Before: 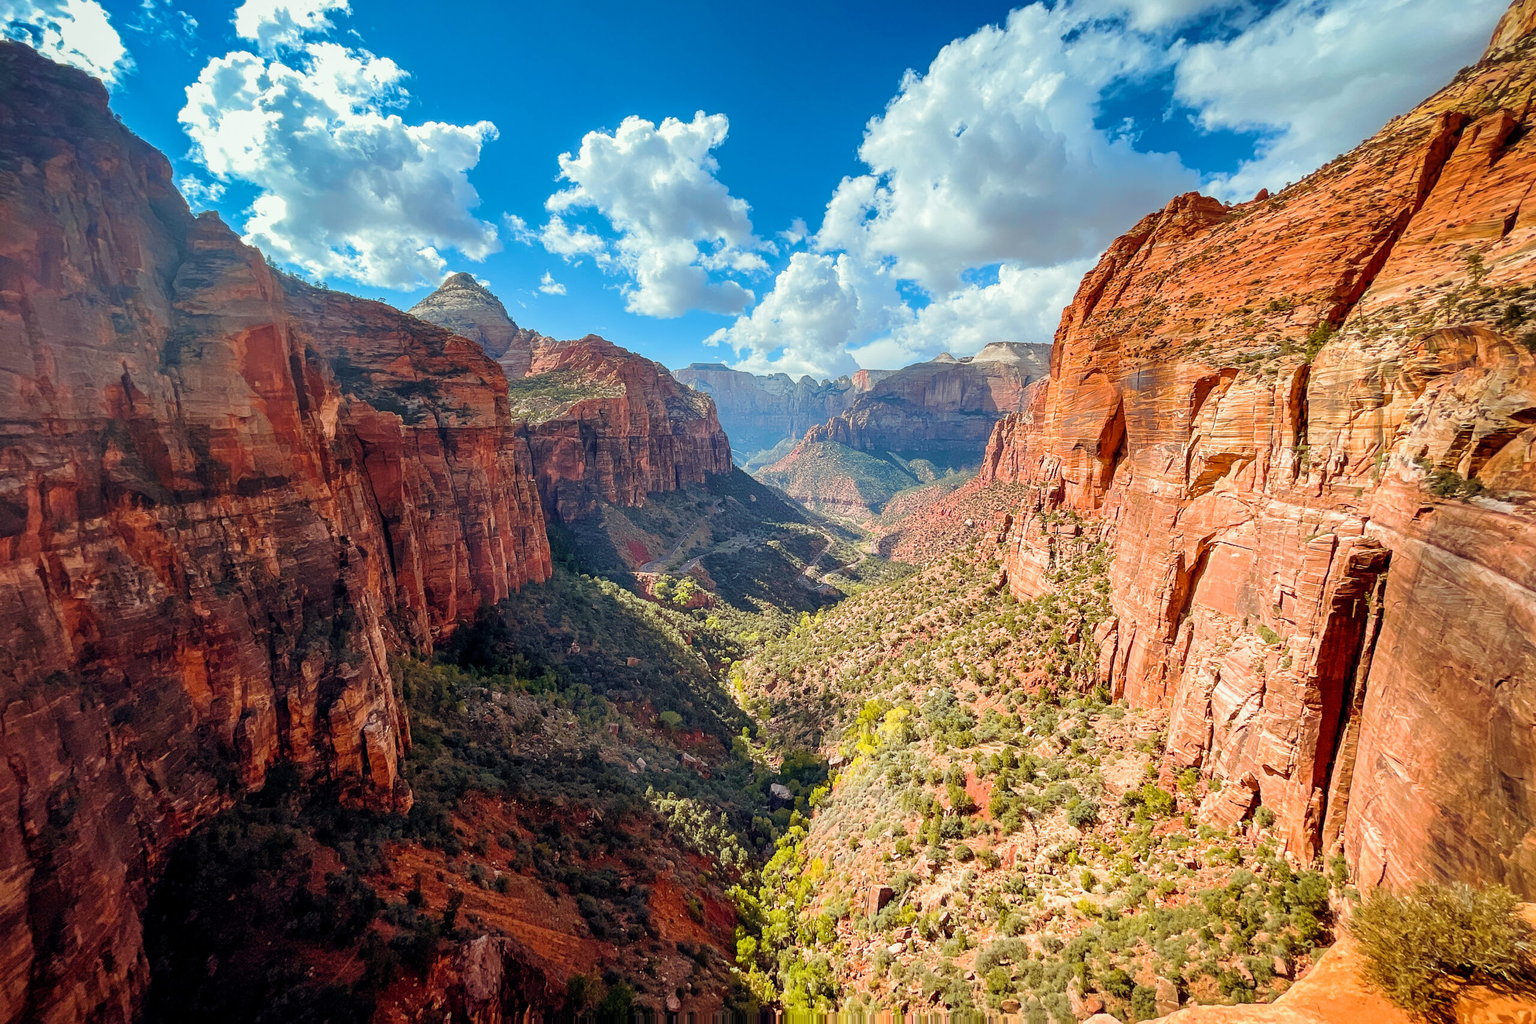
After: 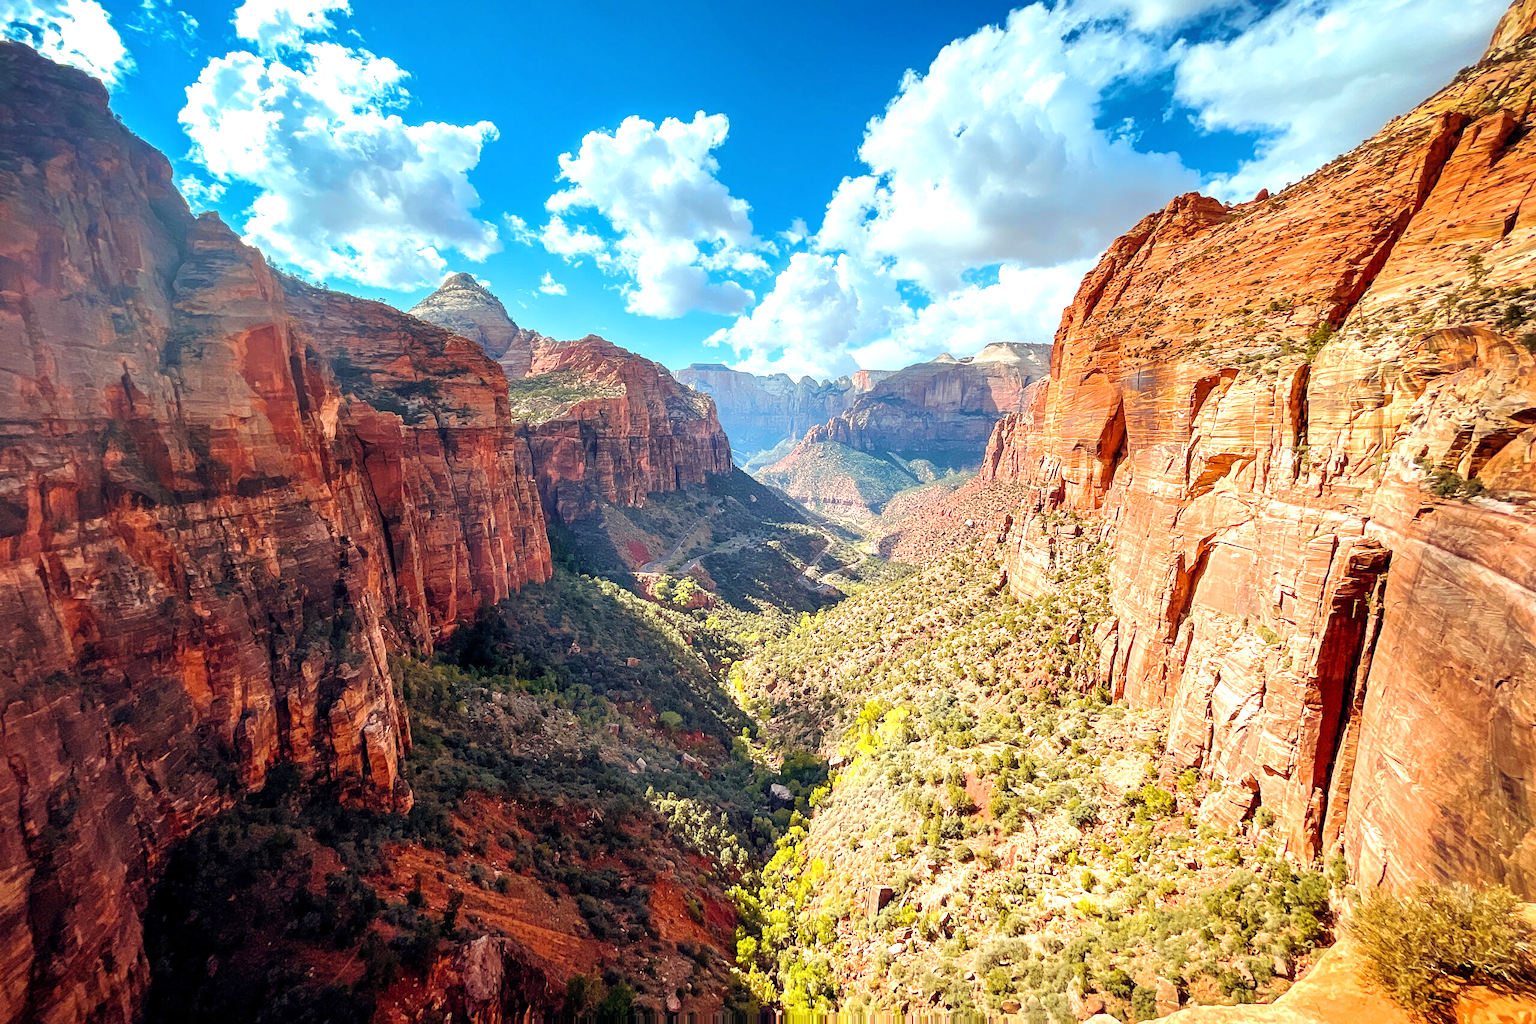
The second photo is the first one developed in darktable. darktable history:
tone equalizer: on, module defaults
contrast brightness saturation: contrast 0.05
exposure: exposure 0.636 EV, compensate highlight preservation false
